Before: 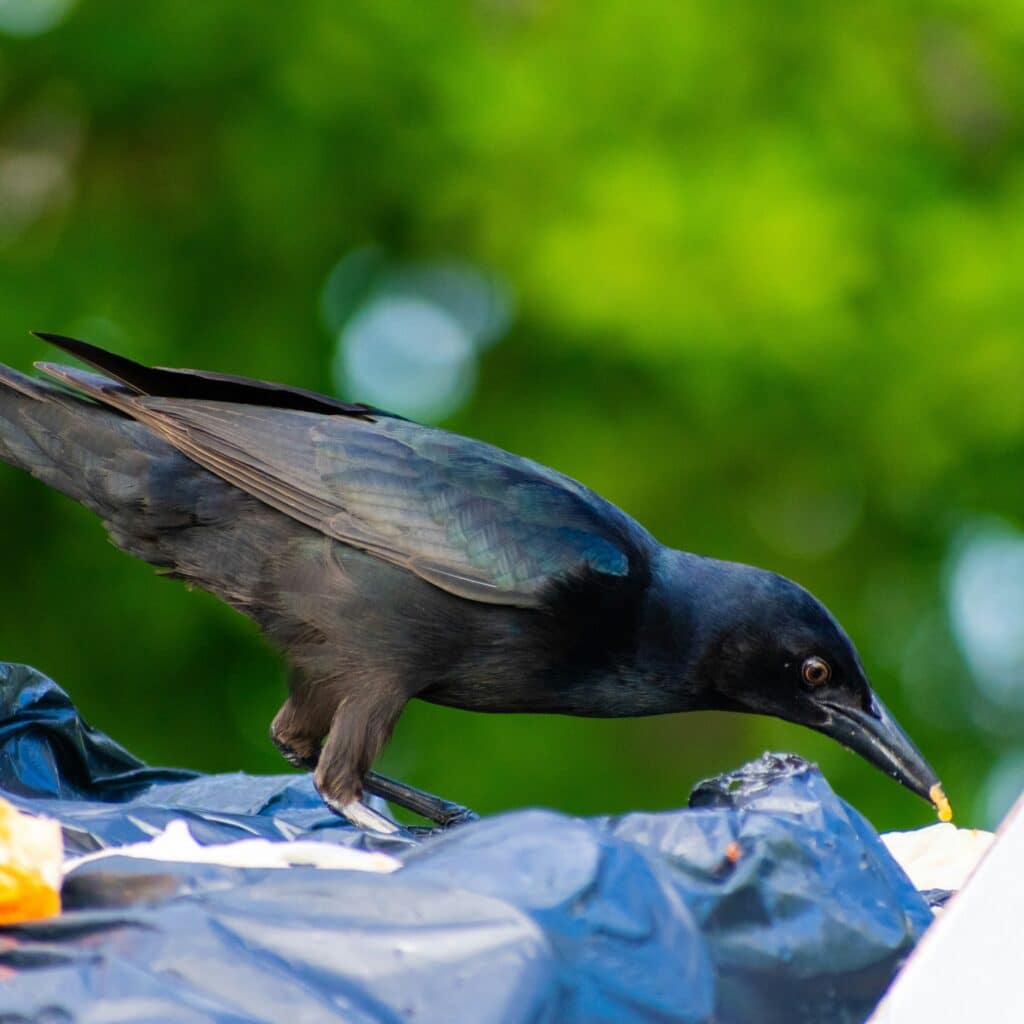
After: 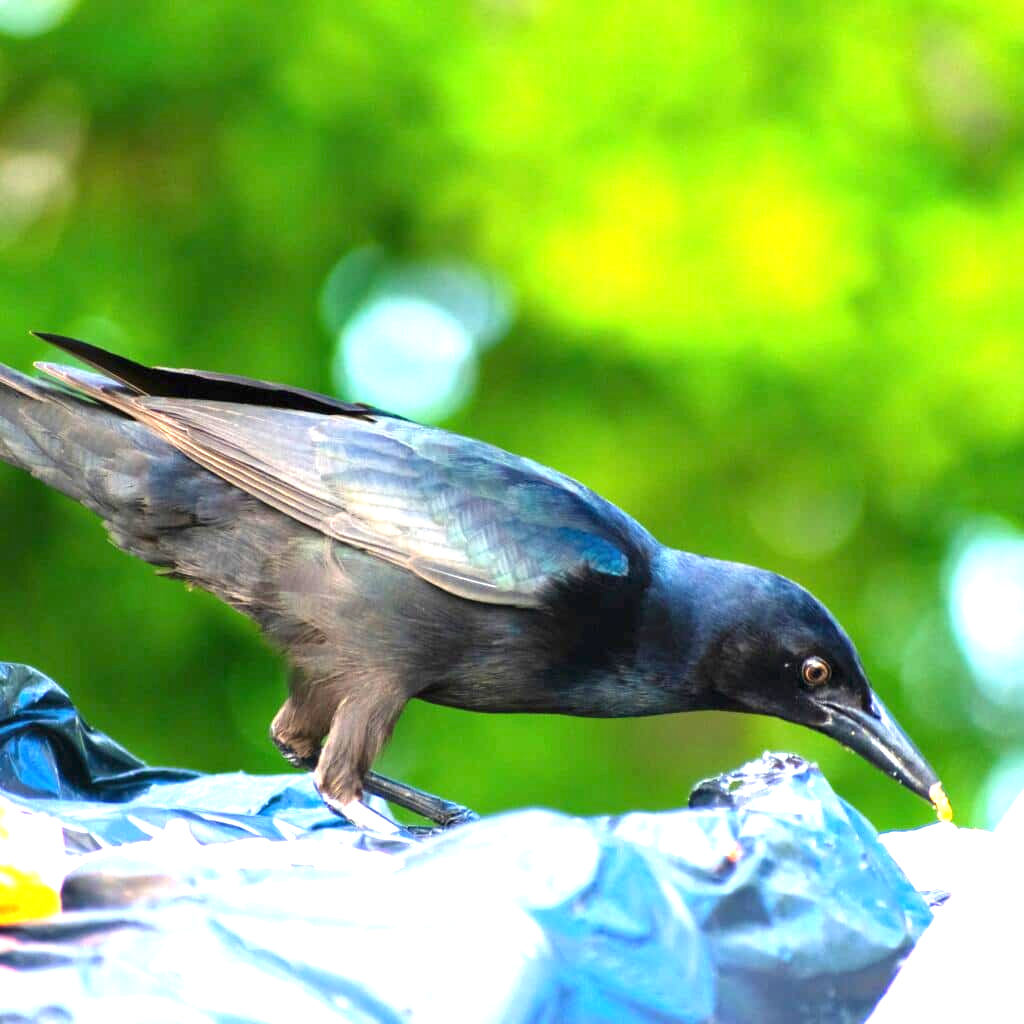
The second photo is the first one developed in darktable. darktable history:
exposure: black level correction 0, exposure 1.745 EV, compensate exposure bias true, compensate highlight preservation false
